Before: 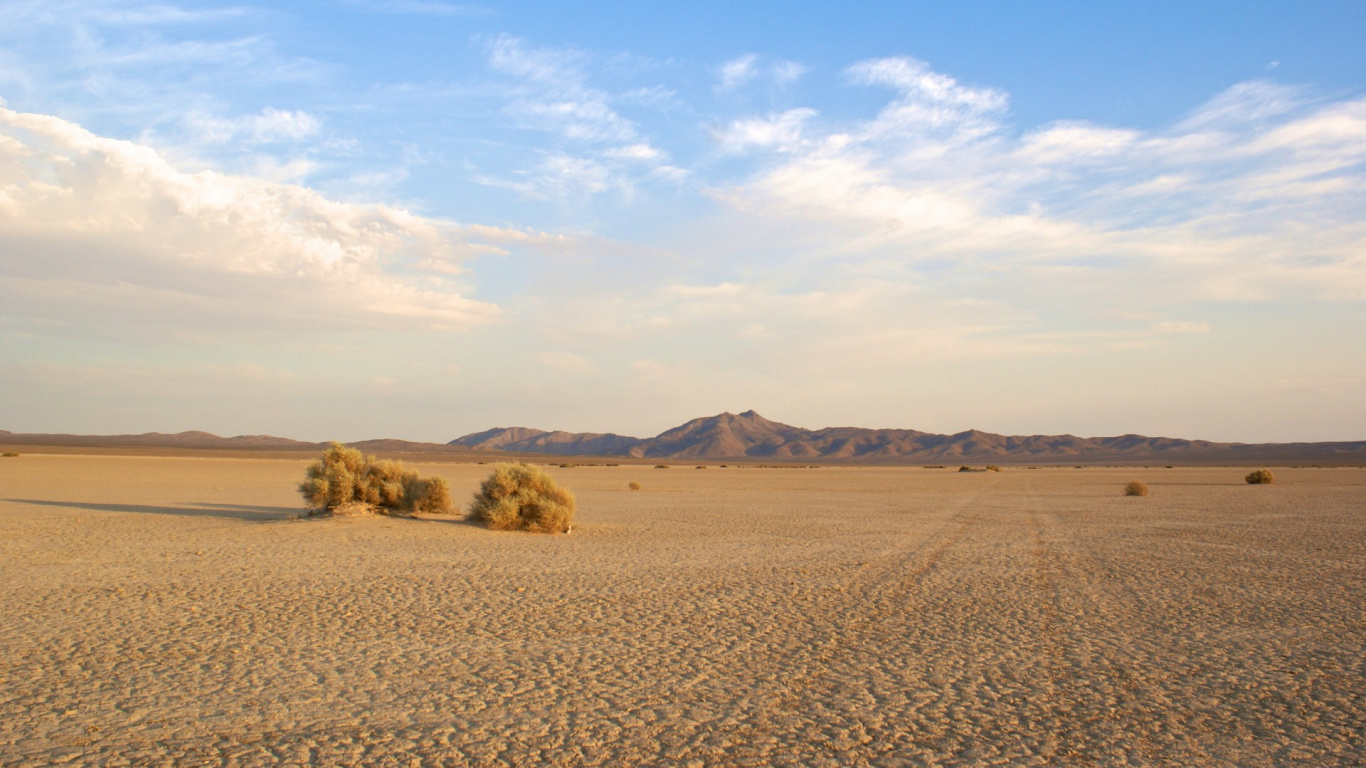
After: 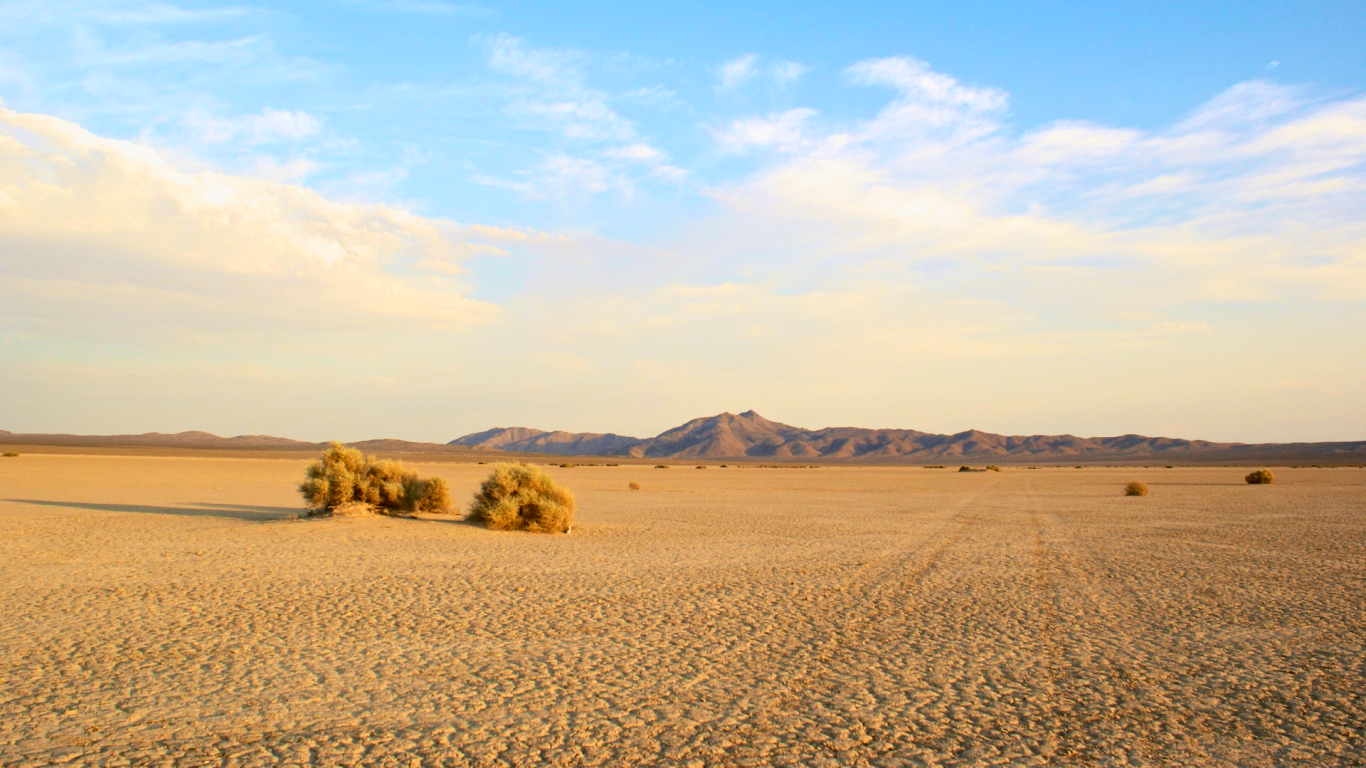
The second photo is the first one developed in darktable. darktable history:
tone curve: curves: ch0 [(0, 0.023) (0.132, 0.075) (0.256, 0.2) (0.454, 0.495) (0.708, 0.78) (0.844, 0.896) (1, 0.98)]; ch1 [(0, 0) (0.37, 0.308) (0.478, 0.46) (0.499, 0.5) (0.513, 0.508) (0.526, 0.533) (0.59, 0.612) (0.764, 0.804) (1, 1)]; ch2 [(0, 0) (0.312, 0.313) (0.461, 0.454) (0.48, 0.477) (0.503, 0.5) (0.526, 0.54) (0.564, 0.595) (0.631, 0.676) (0.713, 0.767) (0.985, 0.966)], color space Lab, independent channels
